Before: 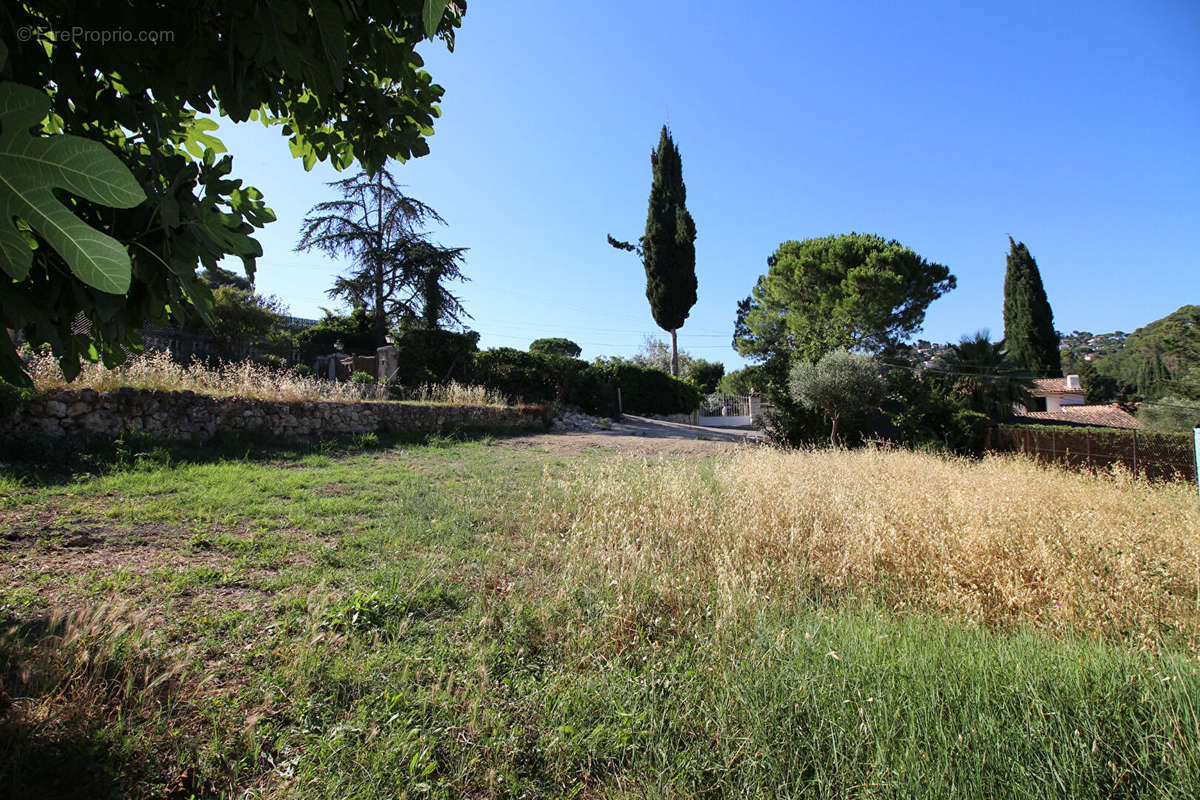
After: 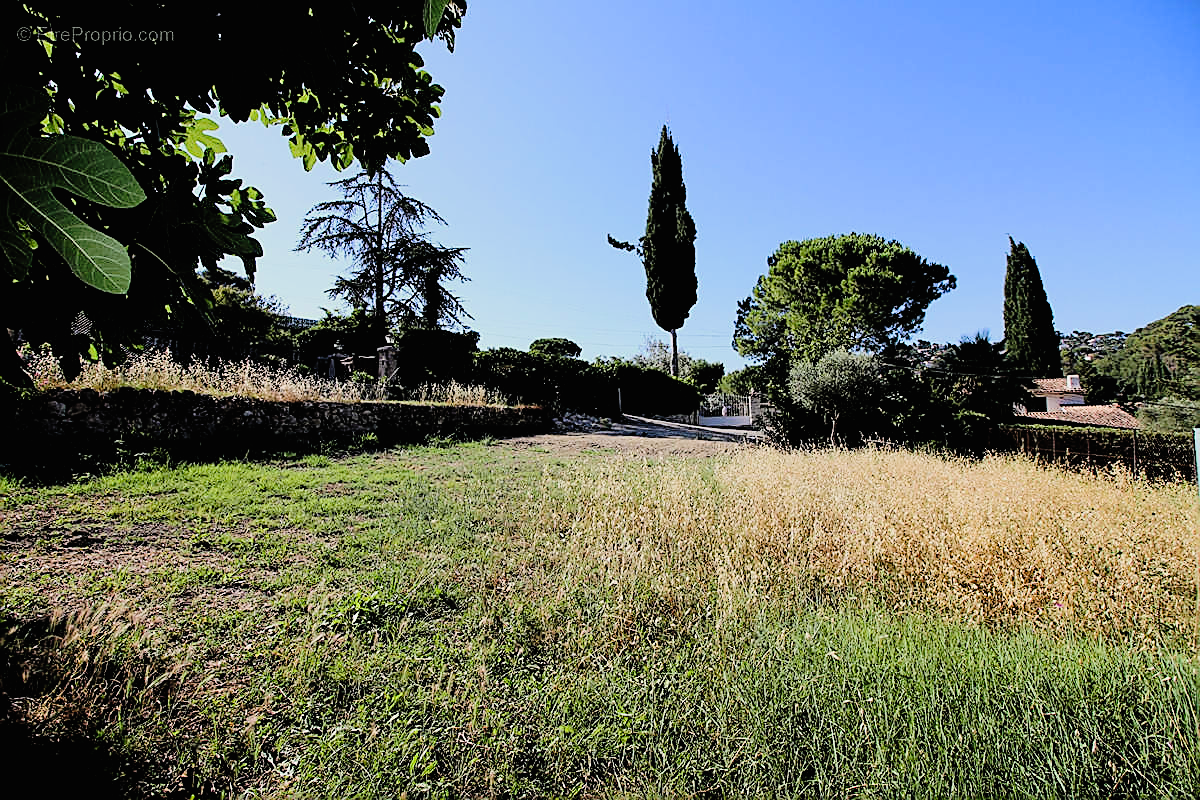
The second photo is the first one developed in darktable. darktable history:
sharpen: radius 1.4, amount 1.25, threshold 0.7
filmic rgb: black relative exposure -5 EV, hardness 2.88, contrast 1.4, highlights saturation mix -20%
contrast brightness saturation: brightness 0.09, saturation 0.19
tone curve: curves: ch0 [(0, 0) (0.003, 0.008) (0.011, 0.01) (0.025, 0.012) (0.044, 0.023) (0.069, 0.033) (0.1, 0.046) (0.136, 0.075) (0.177, 0.116) (0.224, 0.171) (0.277, 0.235) (0.335, 0.312) (0.399, 0.397) (0.468, 0.466) (0.543, 0.54) (0.623, 0.62) (0.709, 0.701) (0.801, 0.782) (0.898, 0.877) (1, 1)], preserve colors none
